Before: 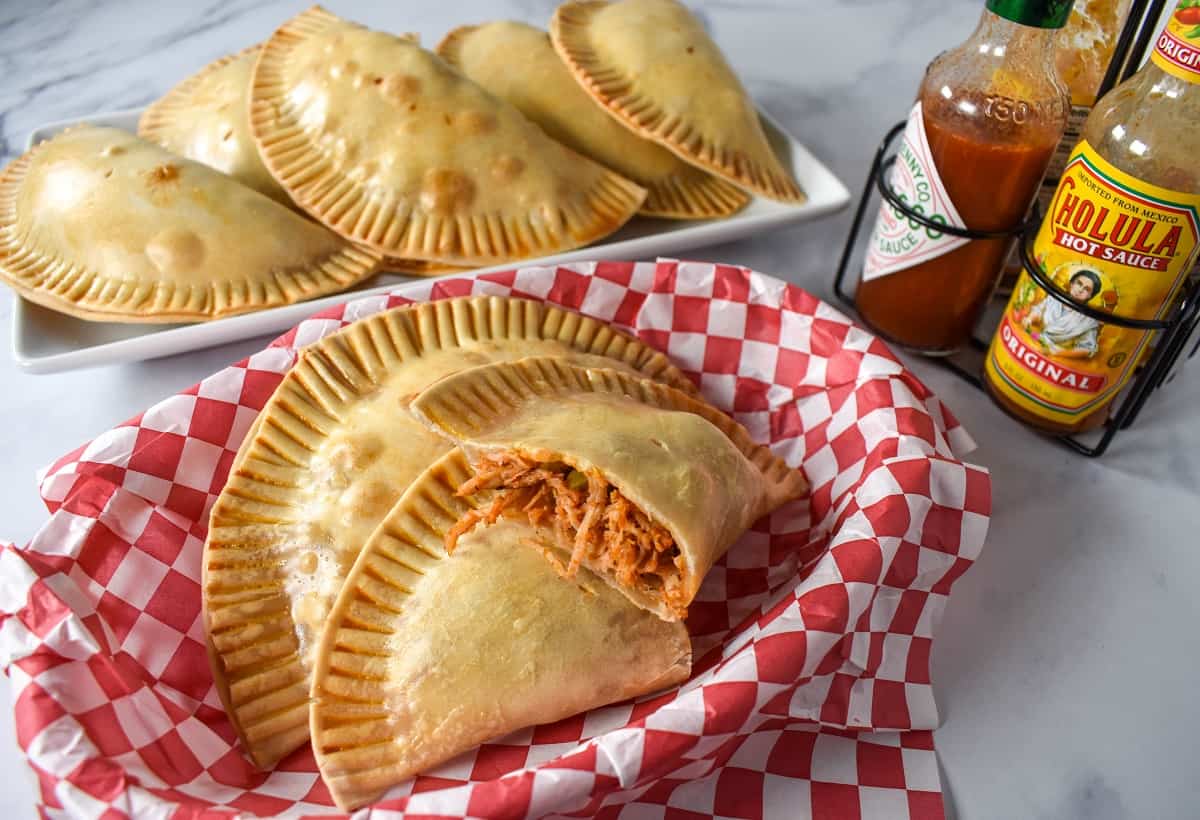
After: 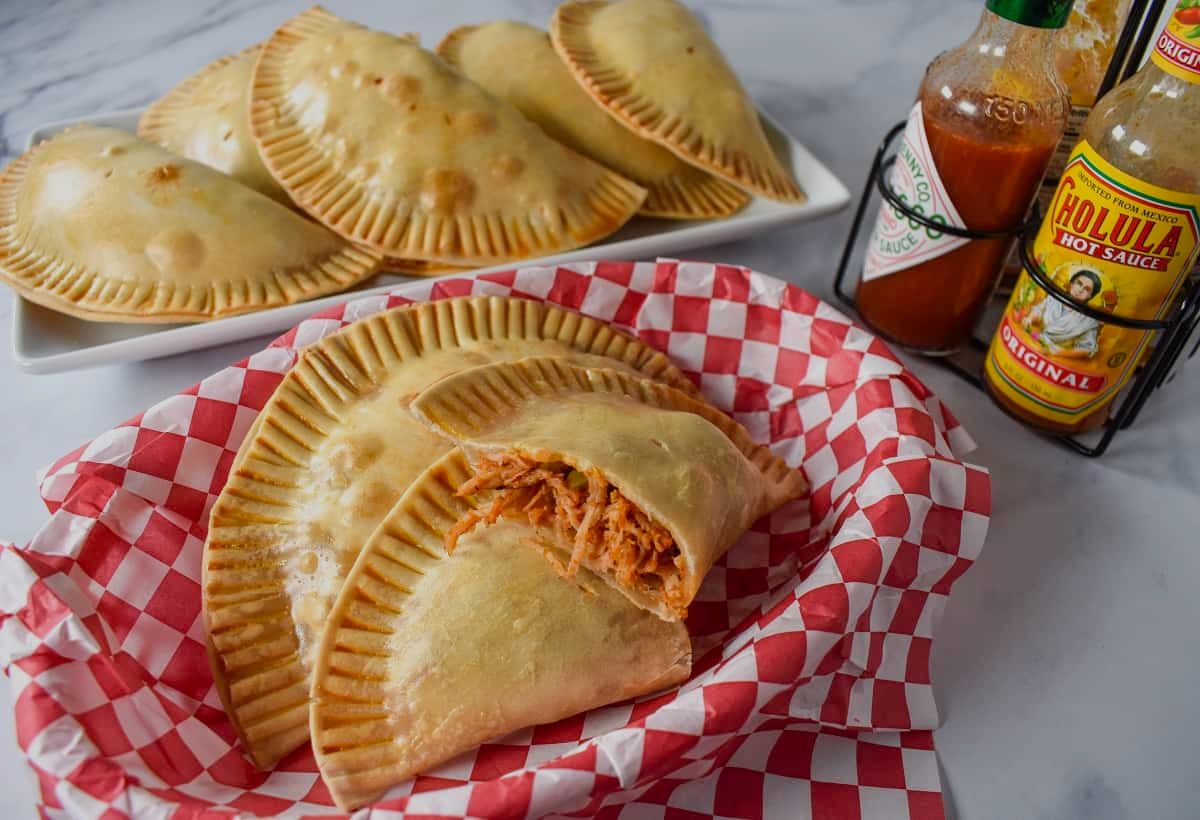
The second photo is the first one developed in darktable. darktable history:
exposure: exposure -0.965 EV, compensate highlight preservation false
levels: levels [0, 0.435, 0.917]
